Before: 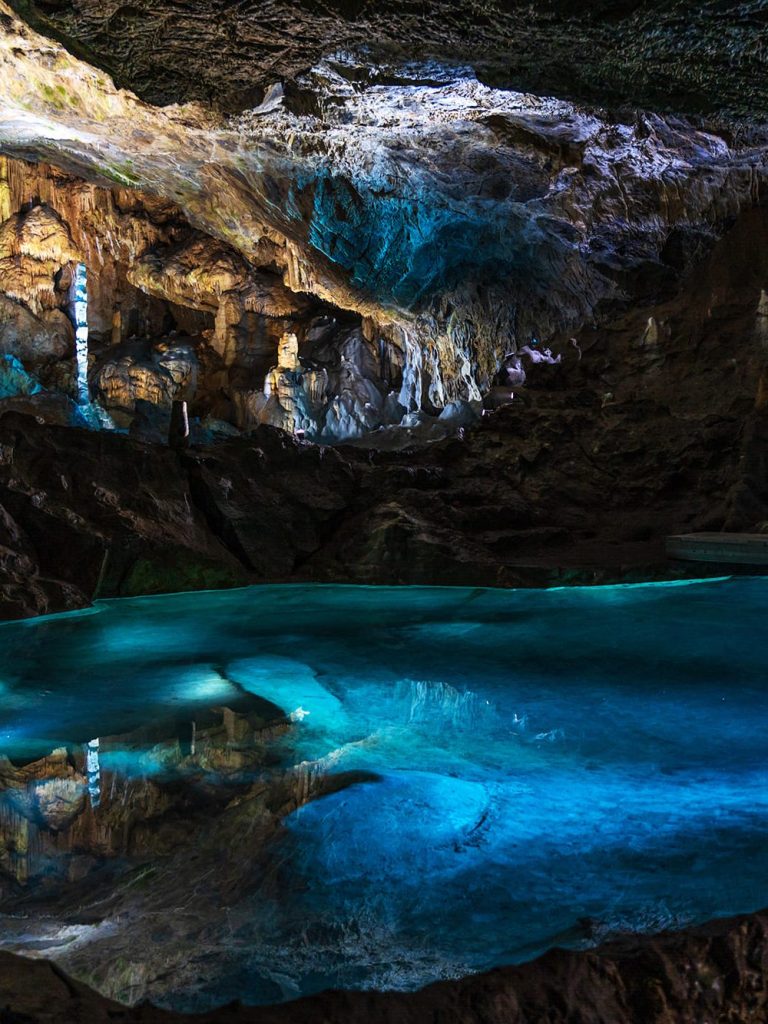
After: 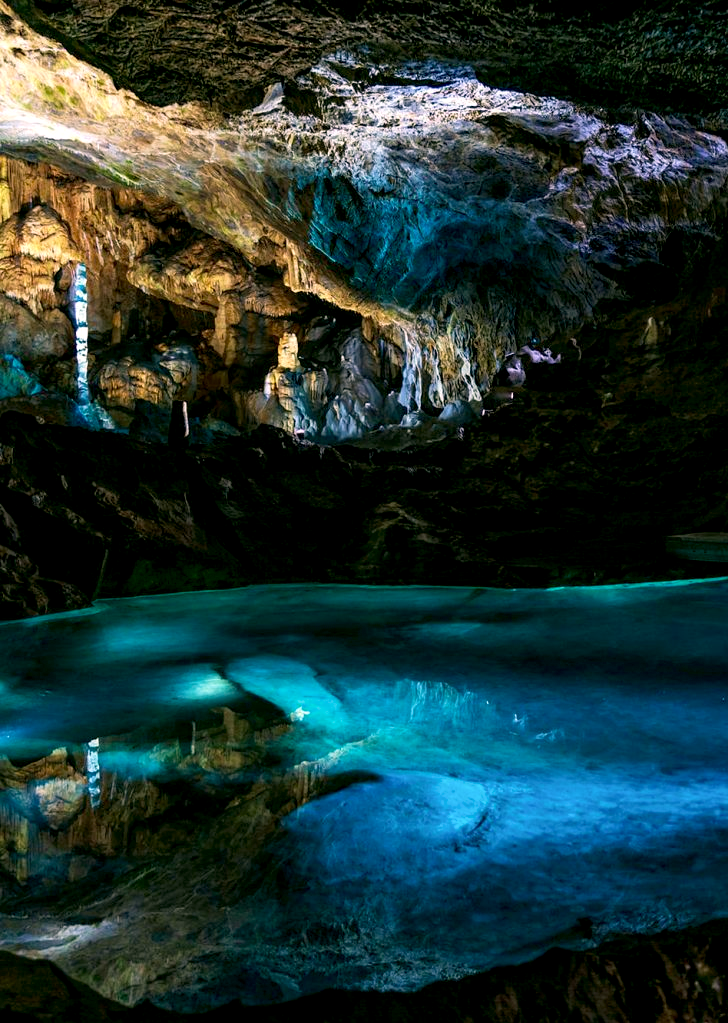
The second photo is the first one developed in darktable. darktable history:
exposure: black level correction 0.007, exposure 0.155 EV, compensate exposure bias true, compensate highlight preservation false
color correction: highlights a* 4.29, highlights b* 4.95, shadows a* -7.89, shadows b* 4.66
crop and rotate: left 0%, right 5.085%
velvia: strength 24.74%
